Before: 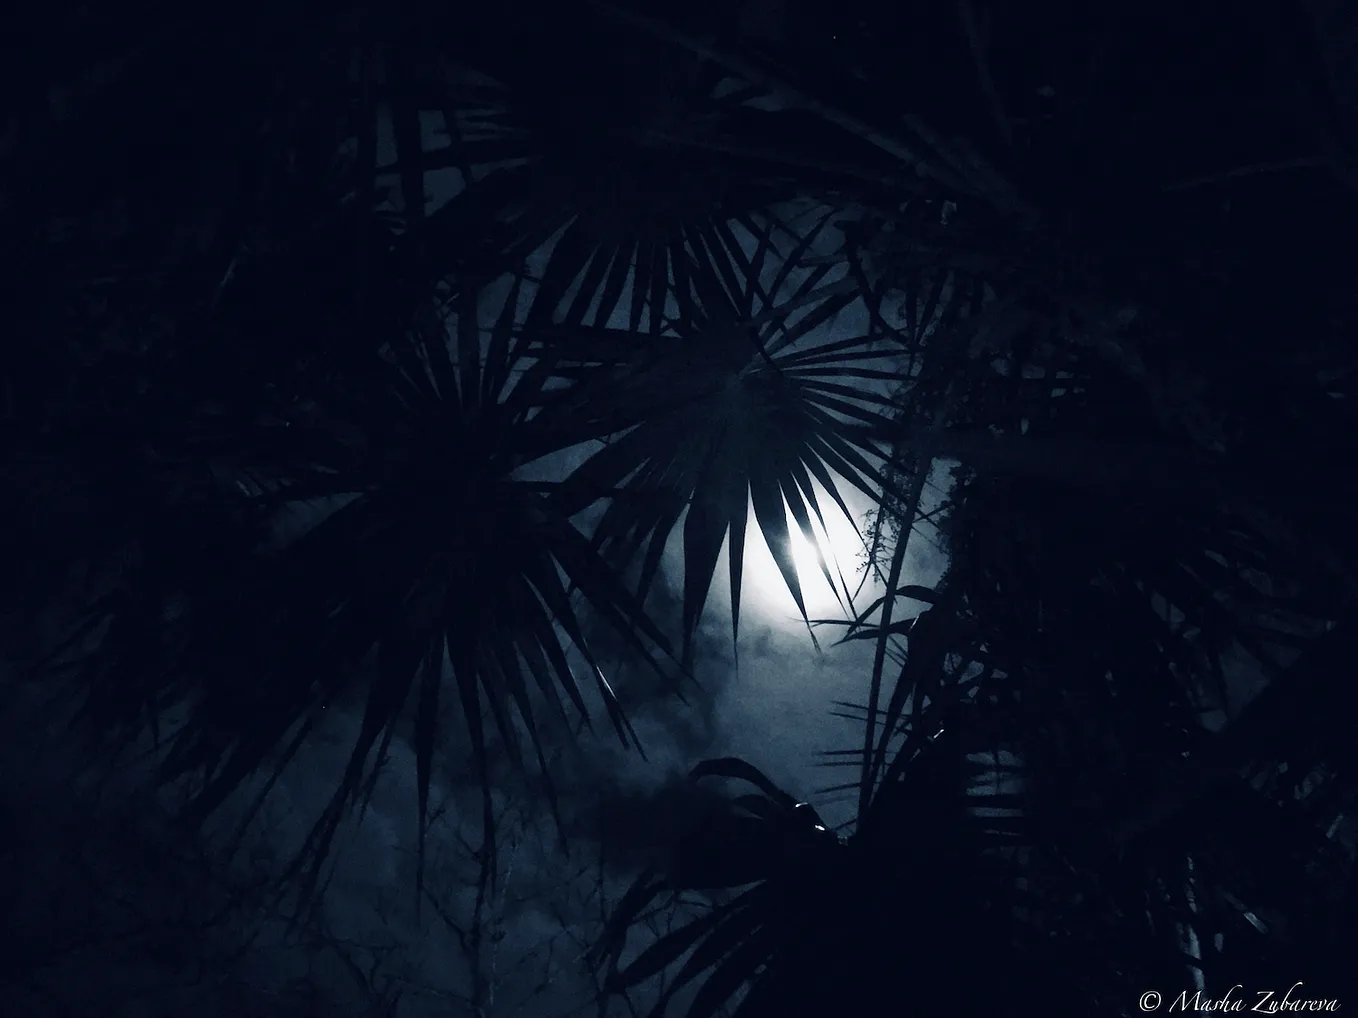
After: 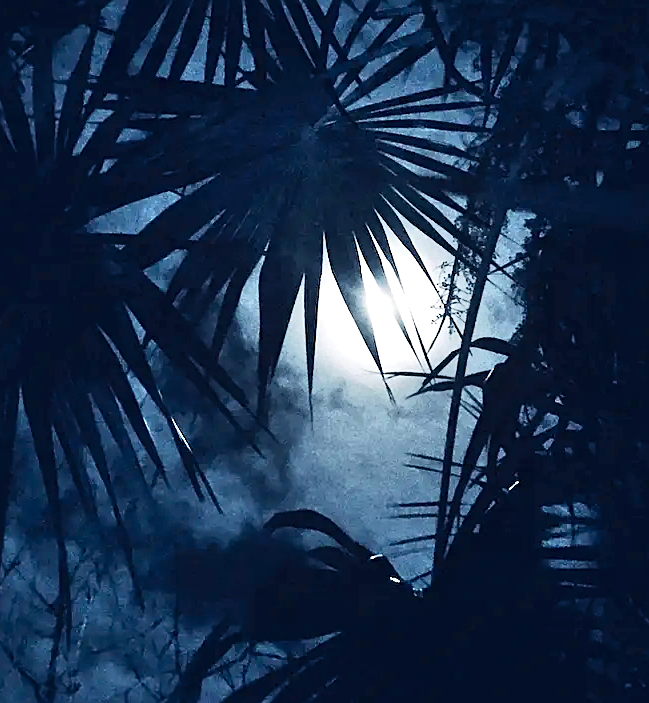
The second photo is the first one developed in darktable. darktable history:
crop: left 31.311%, top 24.407%, right 20.419%, bottom 6.473%
sharpen: on, module defaults
shadows and highlights: radius 111.93, shadows 51.14, white point adjustment 9.03, highlights -6.06, soften with gaussian
